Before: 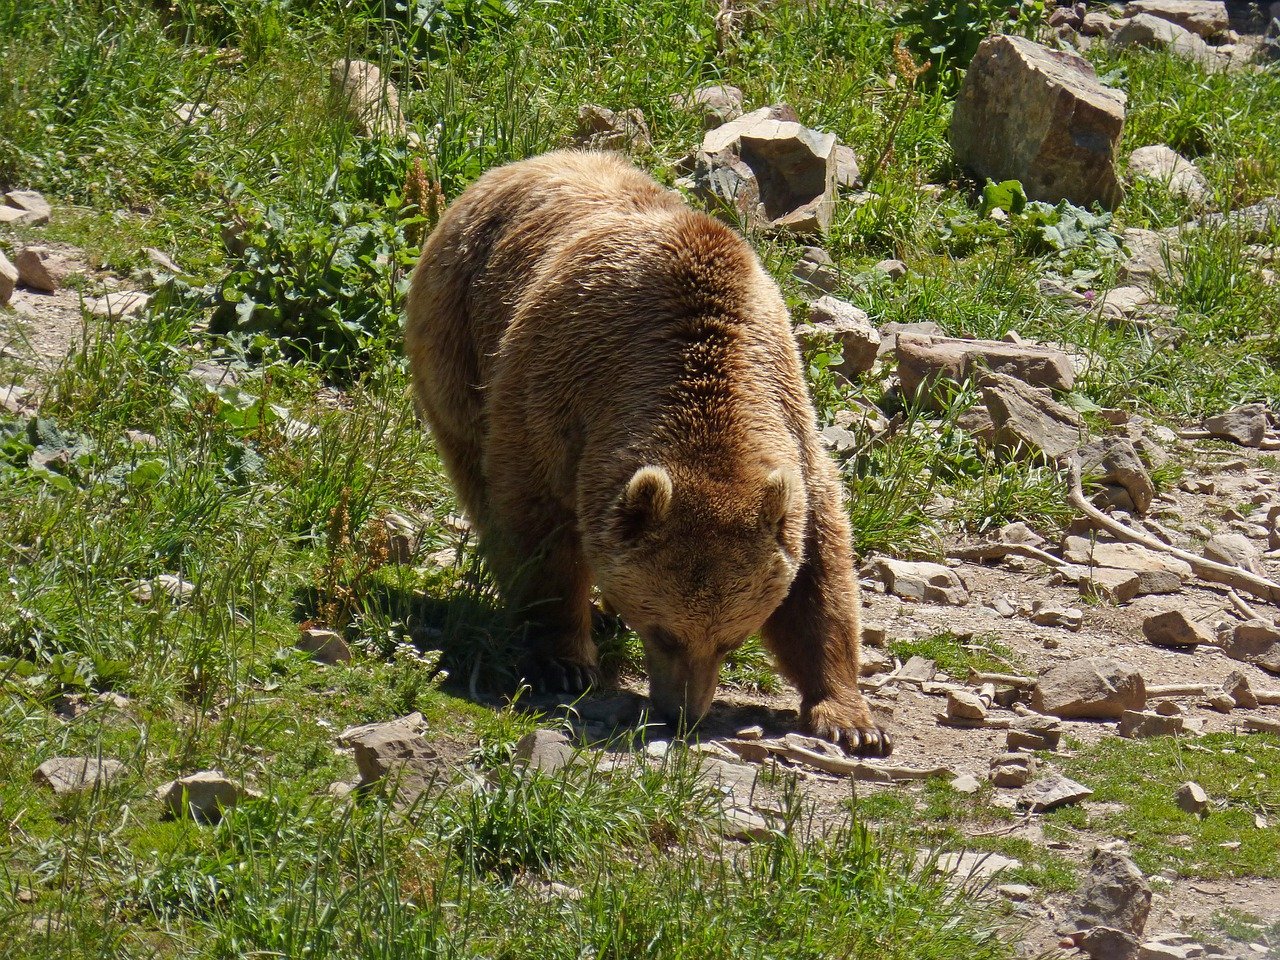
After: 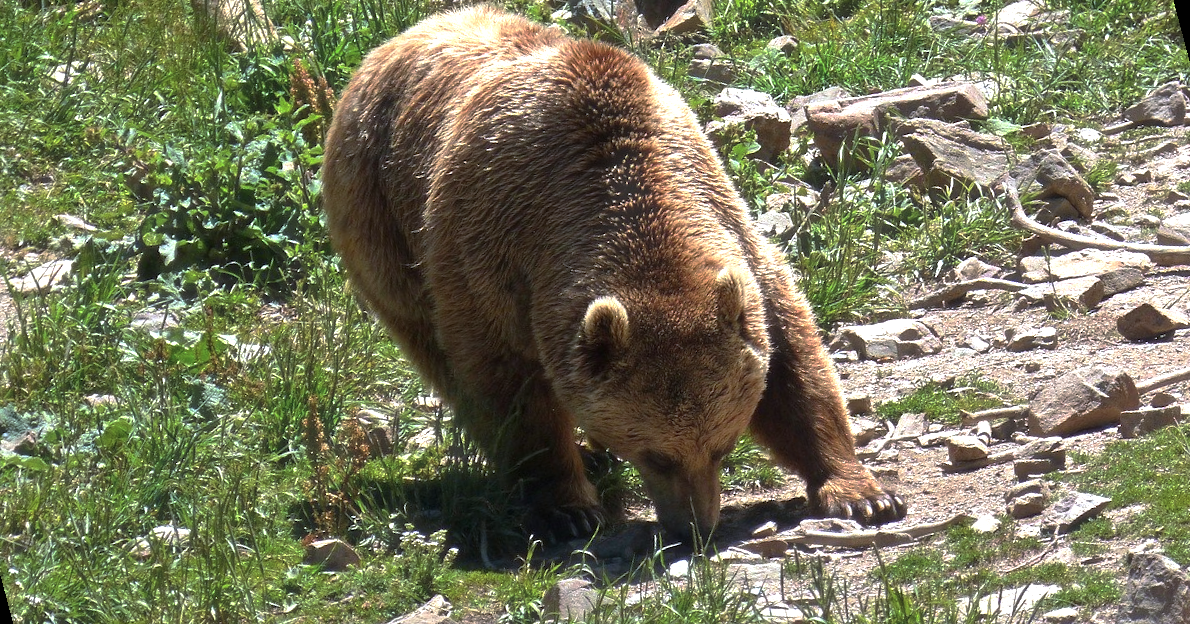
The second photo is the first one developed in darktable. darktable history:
color correction: highlights a* -4.18, highlights b* -10.81
rotate and perspective: rotation -14.8°, crop left 0.1, crop right 0.903, crop top 0.25, crop bottom 0.748
base curve: curves: ch0 [(0, 0) (0.595, 0.418) (1, 1)], preserve colors none
white balance: red 1.004, blue 1.024
exposure: black level correction 0, exposure 0.7 EV, compensate exposure bias true, compensate highlight preservation false
haze removal: strength -0.05
